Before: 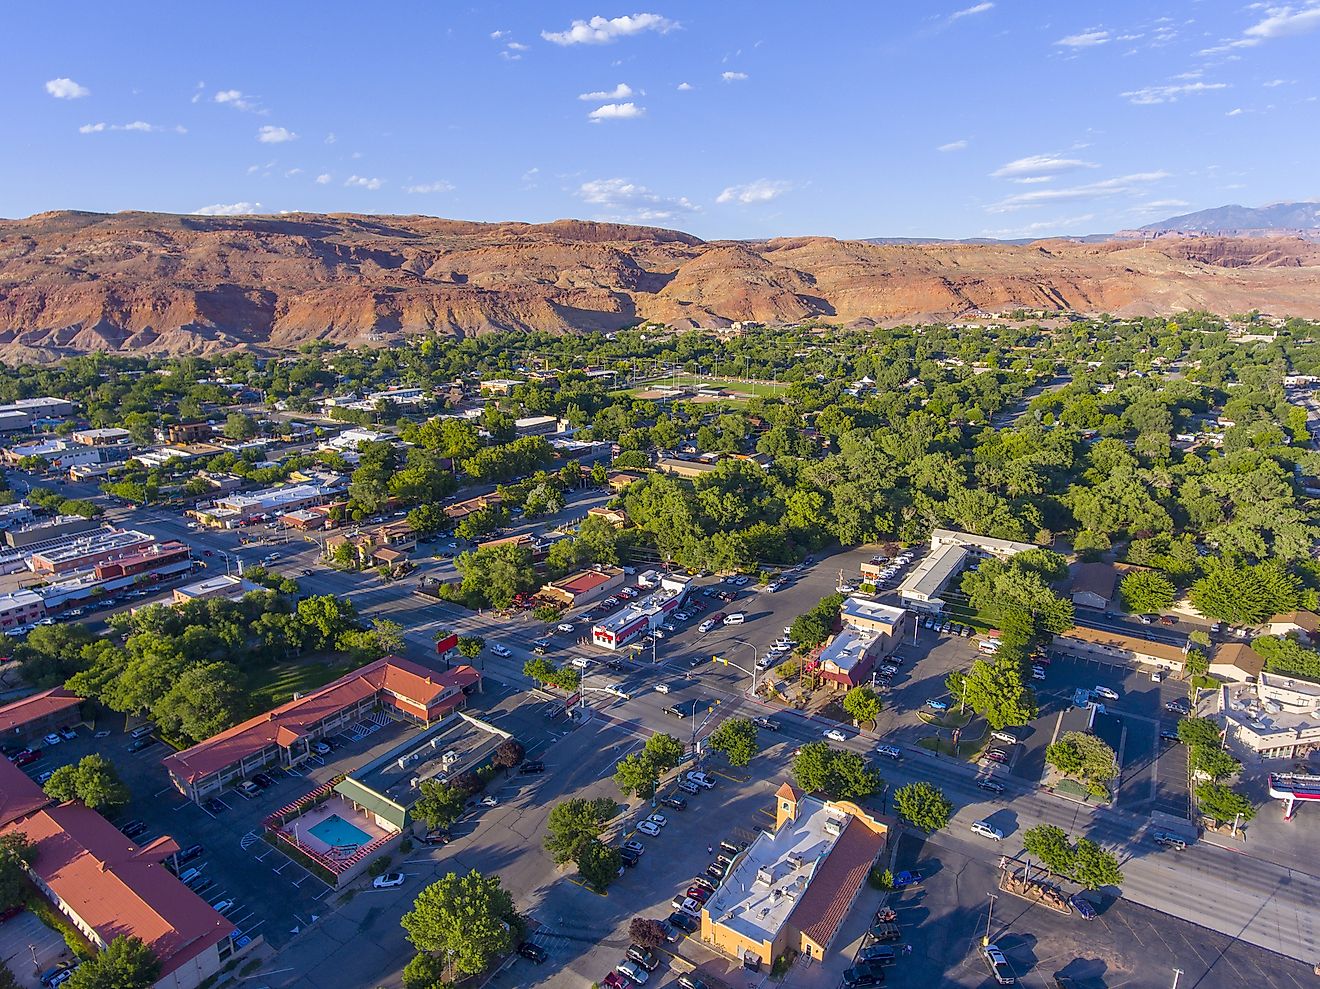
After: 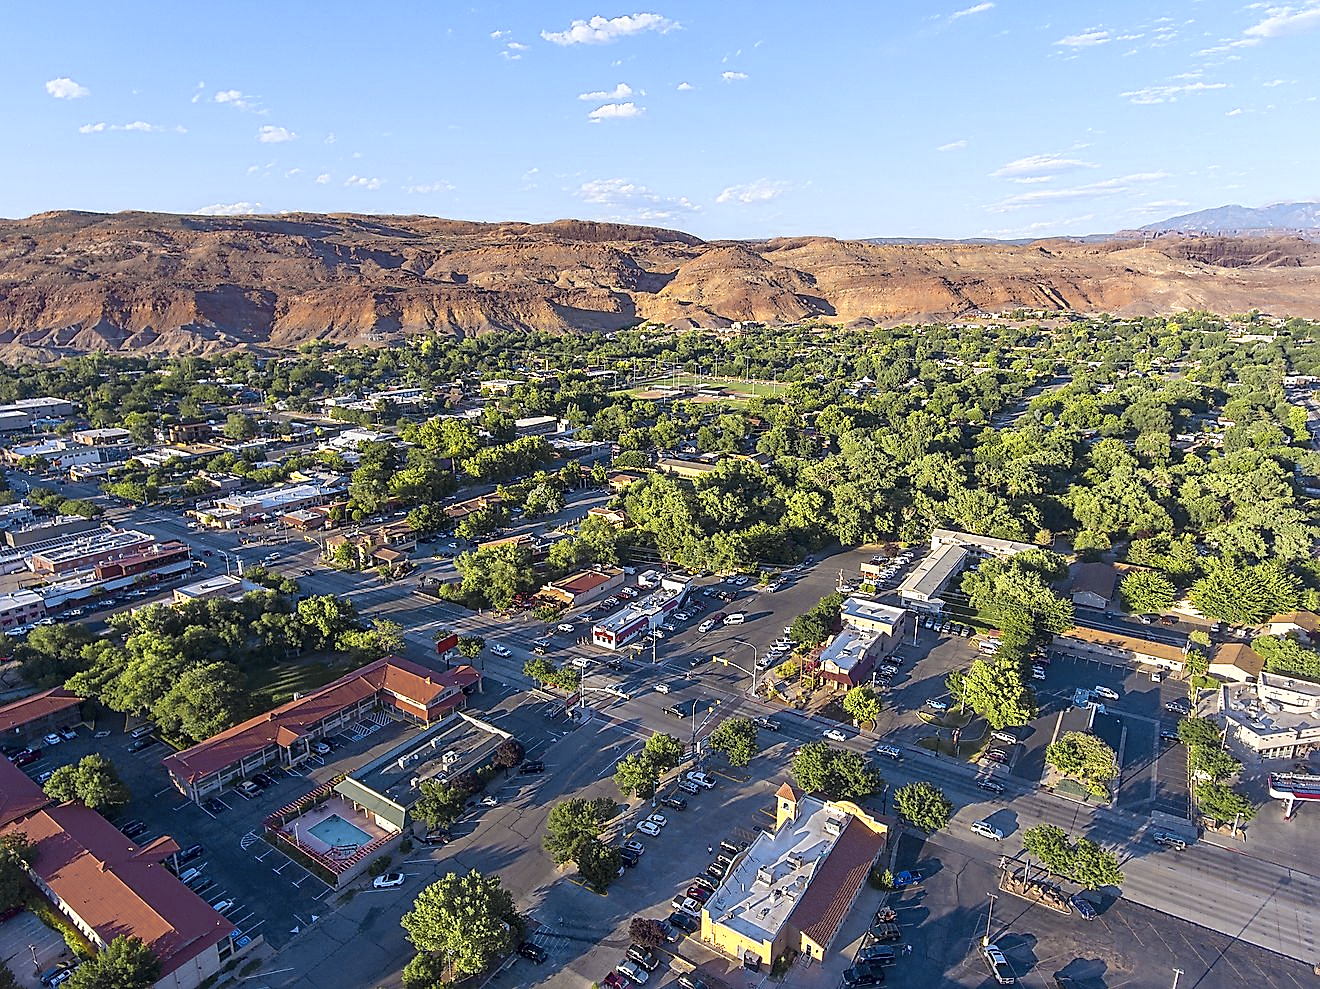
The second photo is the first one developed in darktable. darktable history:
color zones: curves: ch0 [(0.004, 0.306) (0.107, 0.448) (0.252, 0.656) (0.41, 0.398) (0.595, 0.515) (0.768, 0.628)]; ch1 [(0.07, 0.323) (0.151, 0.452) (0.252, 0.608) (0.346, 0.221) (0.463, 0.189) (0.61, 0.368) (0.735, 0.395) (0.921, 0.412)]; ch2 [(0, 0.476) (0.132, 0.512) (0.243, 0.512) (0.397, 0.48) (0.522, 0.376) (0.634, 0.536) (0.761, 0.46)]
sharpen: on, module defaults
